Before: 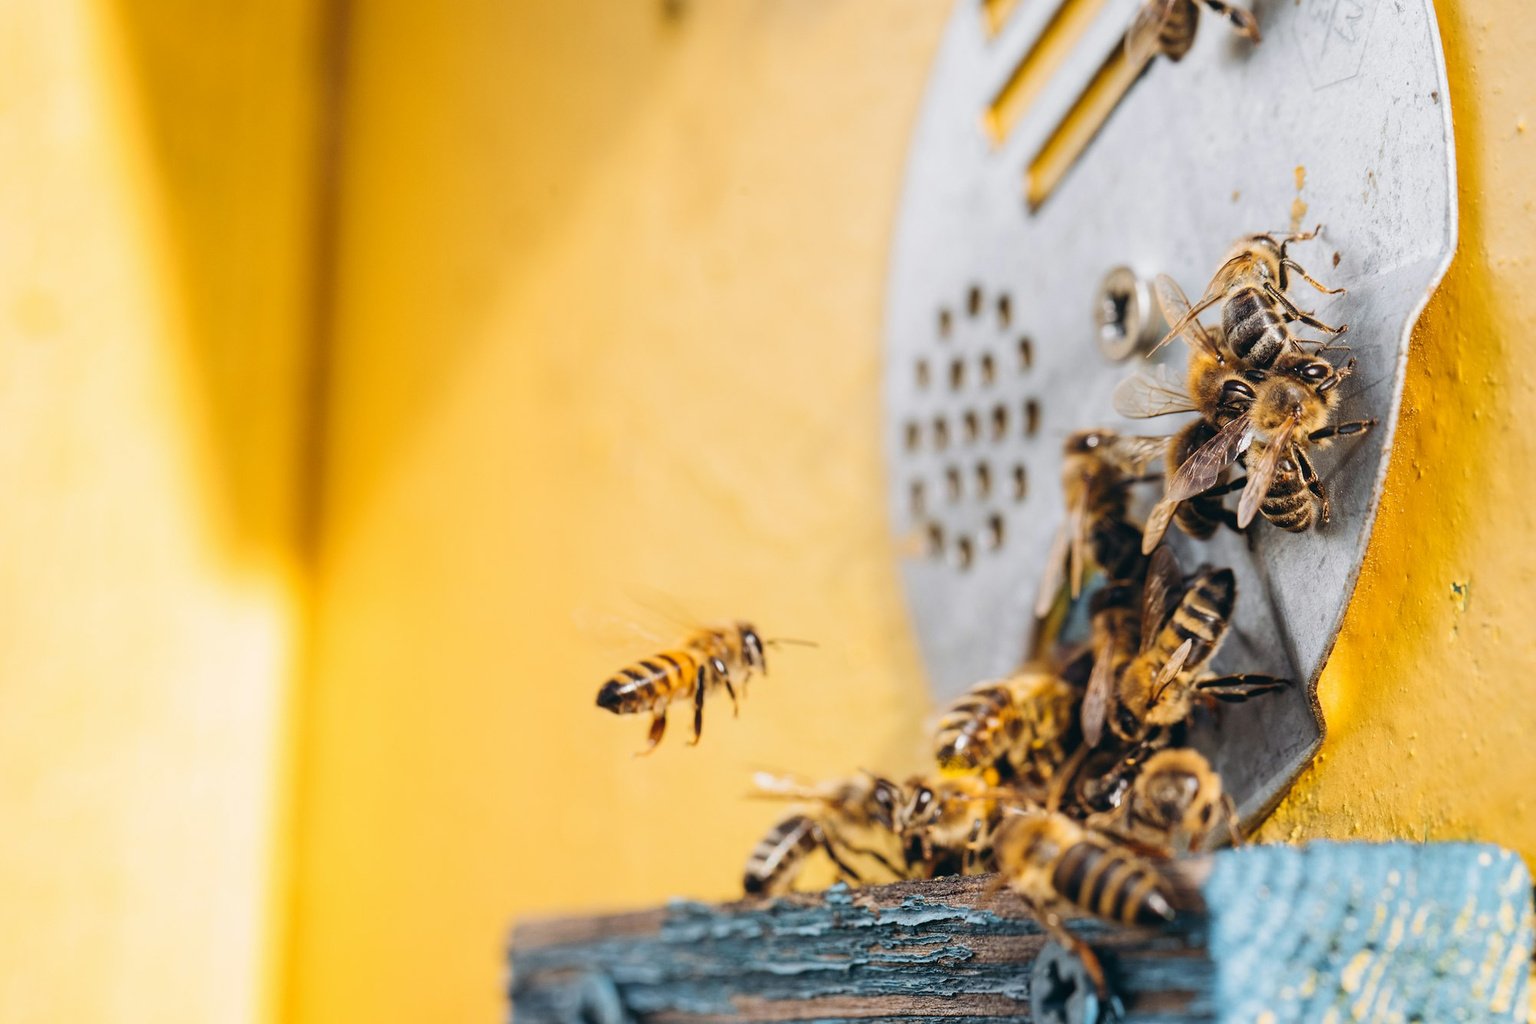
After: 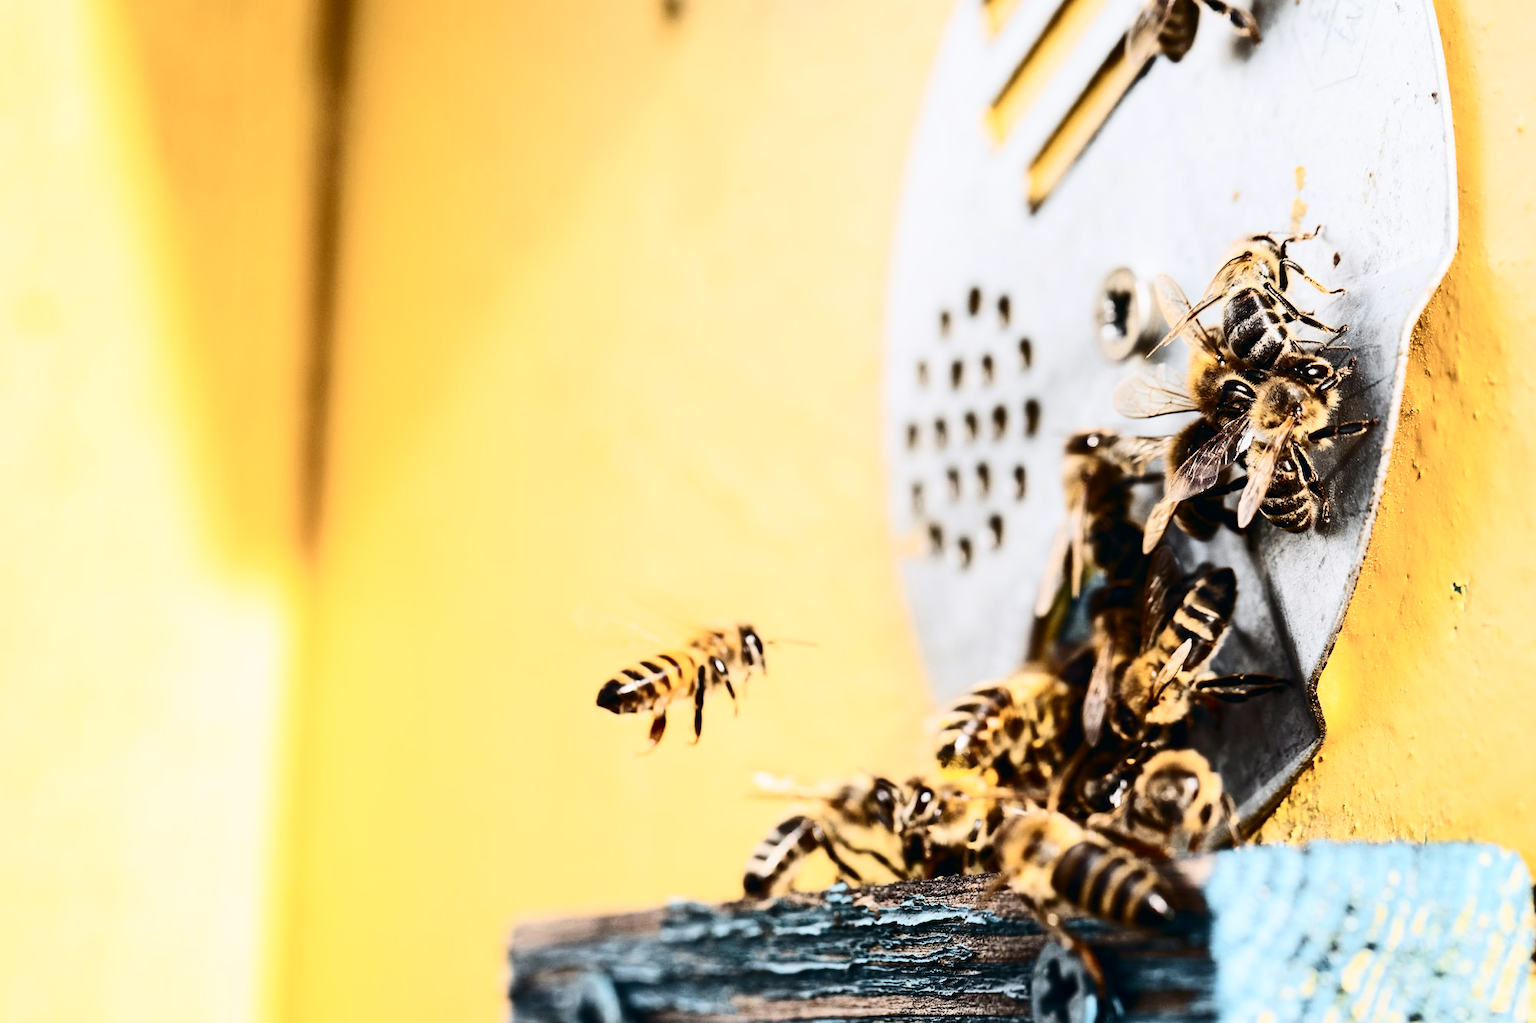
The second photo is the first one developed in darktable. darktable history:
exposure: compensate highlight preservation false
contrast brightness saturation: contrast 0.509, saturation -0.084
